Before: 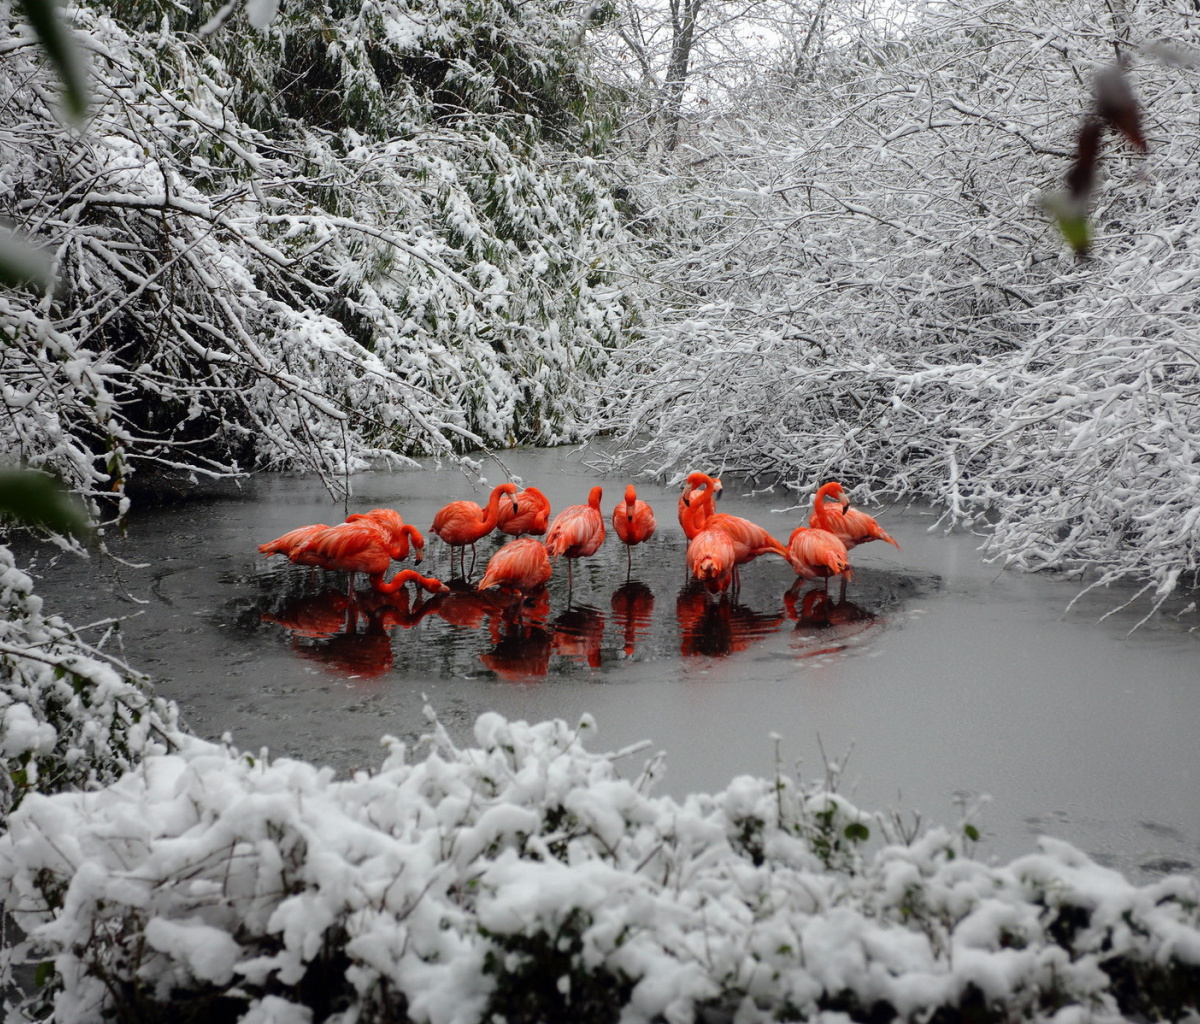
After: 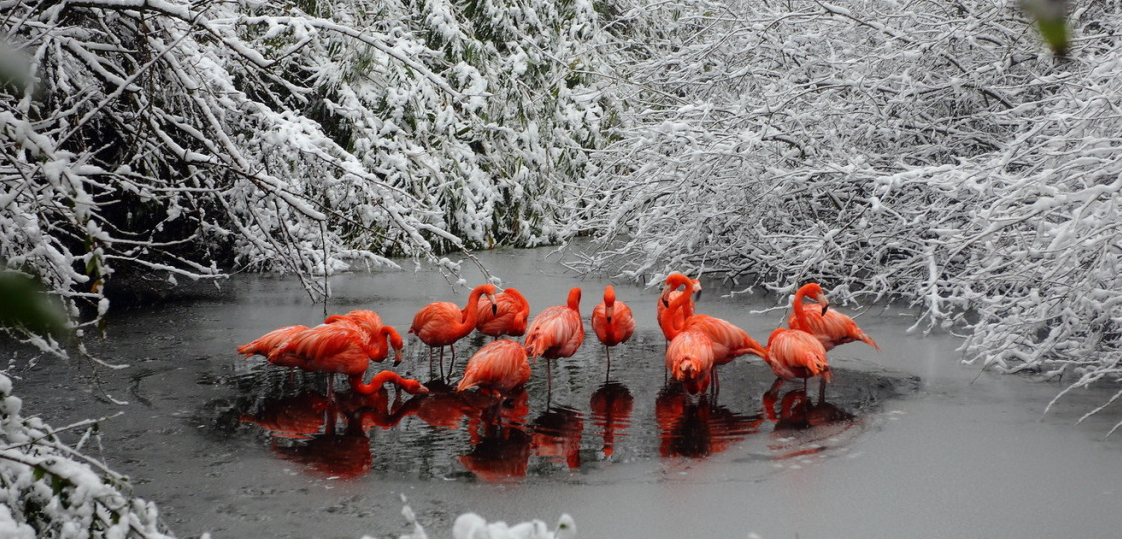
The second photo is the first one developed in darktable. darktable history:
crop: left 1.8%, top 19.46%, right 4.639%, bottom 27.822%
